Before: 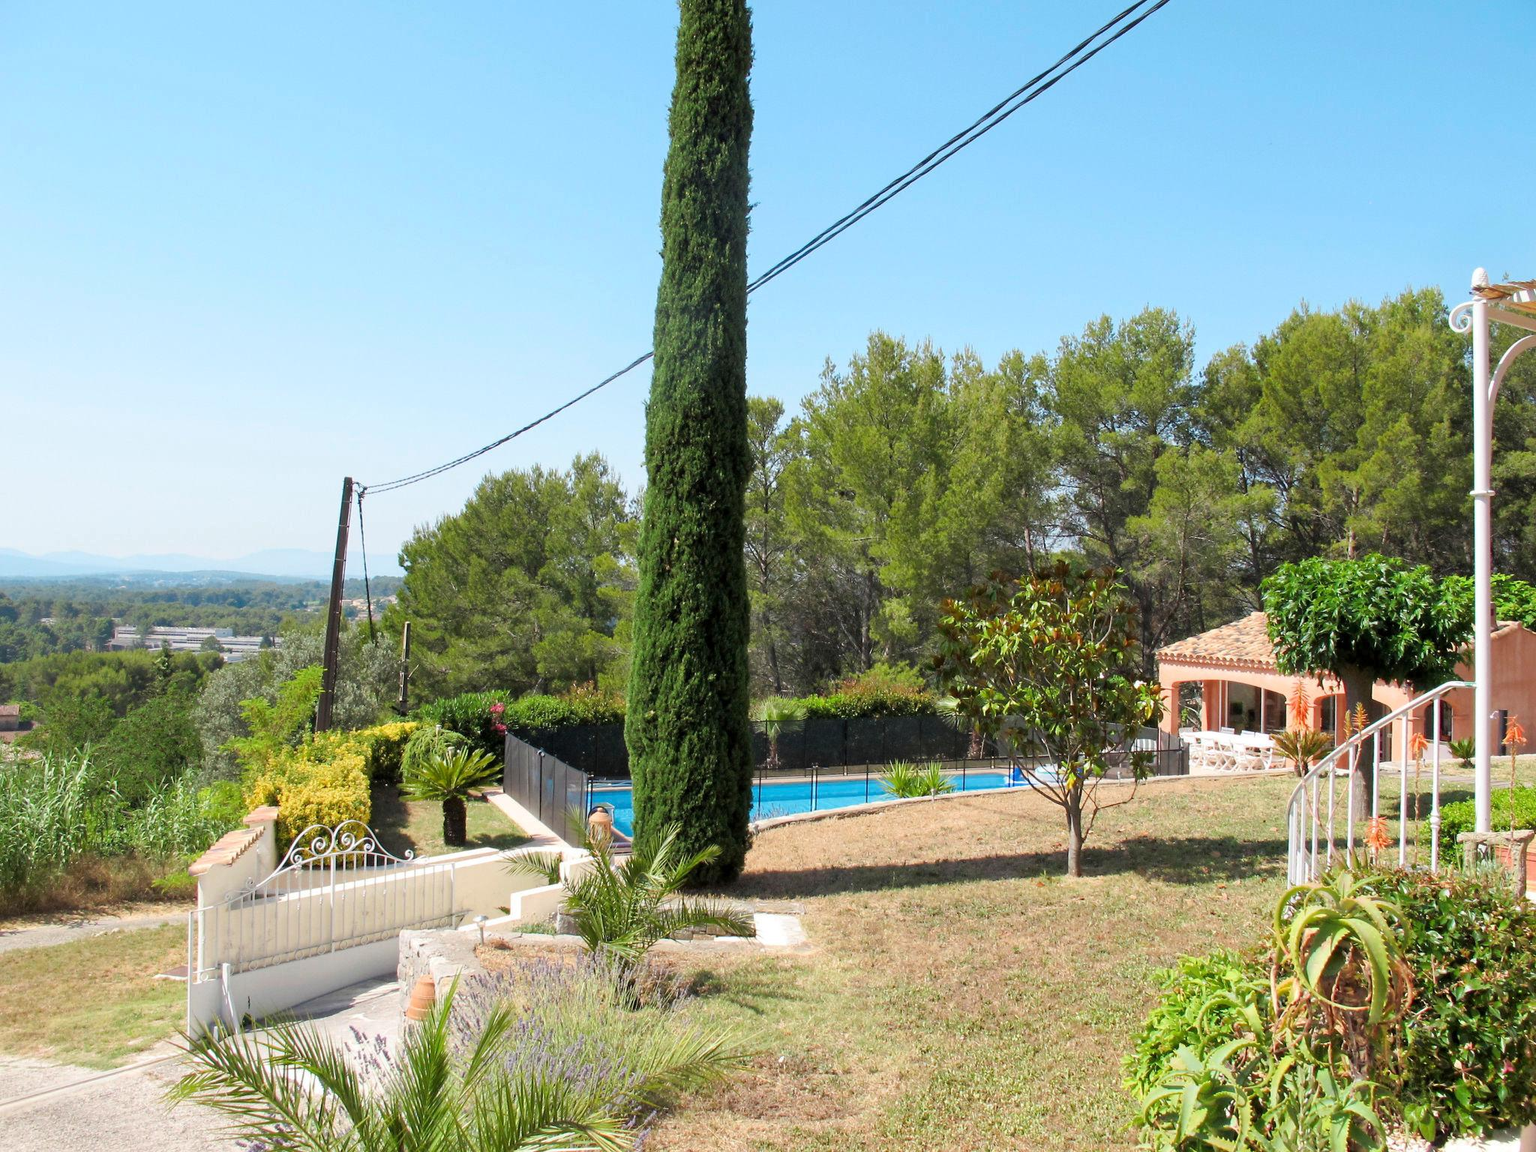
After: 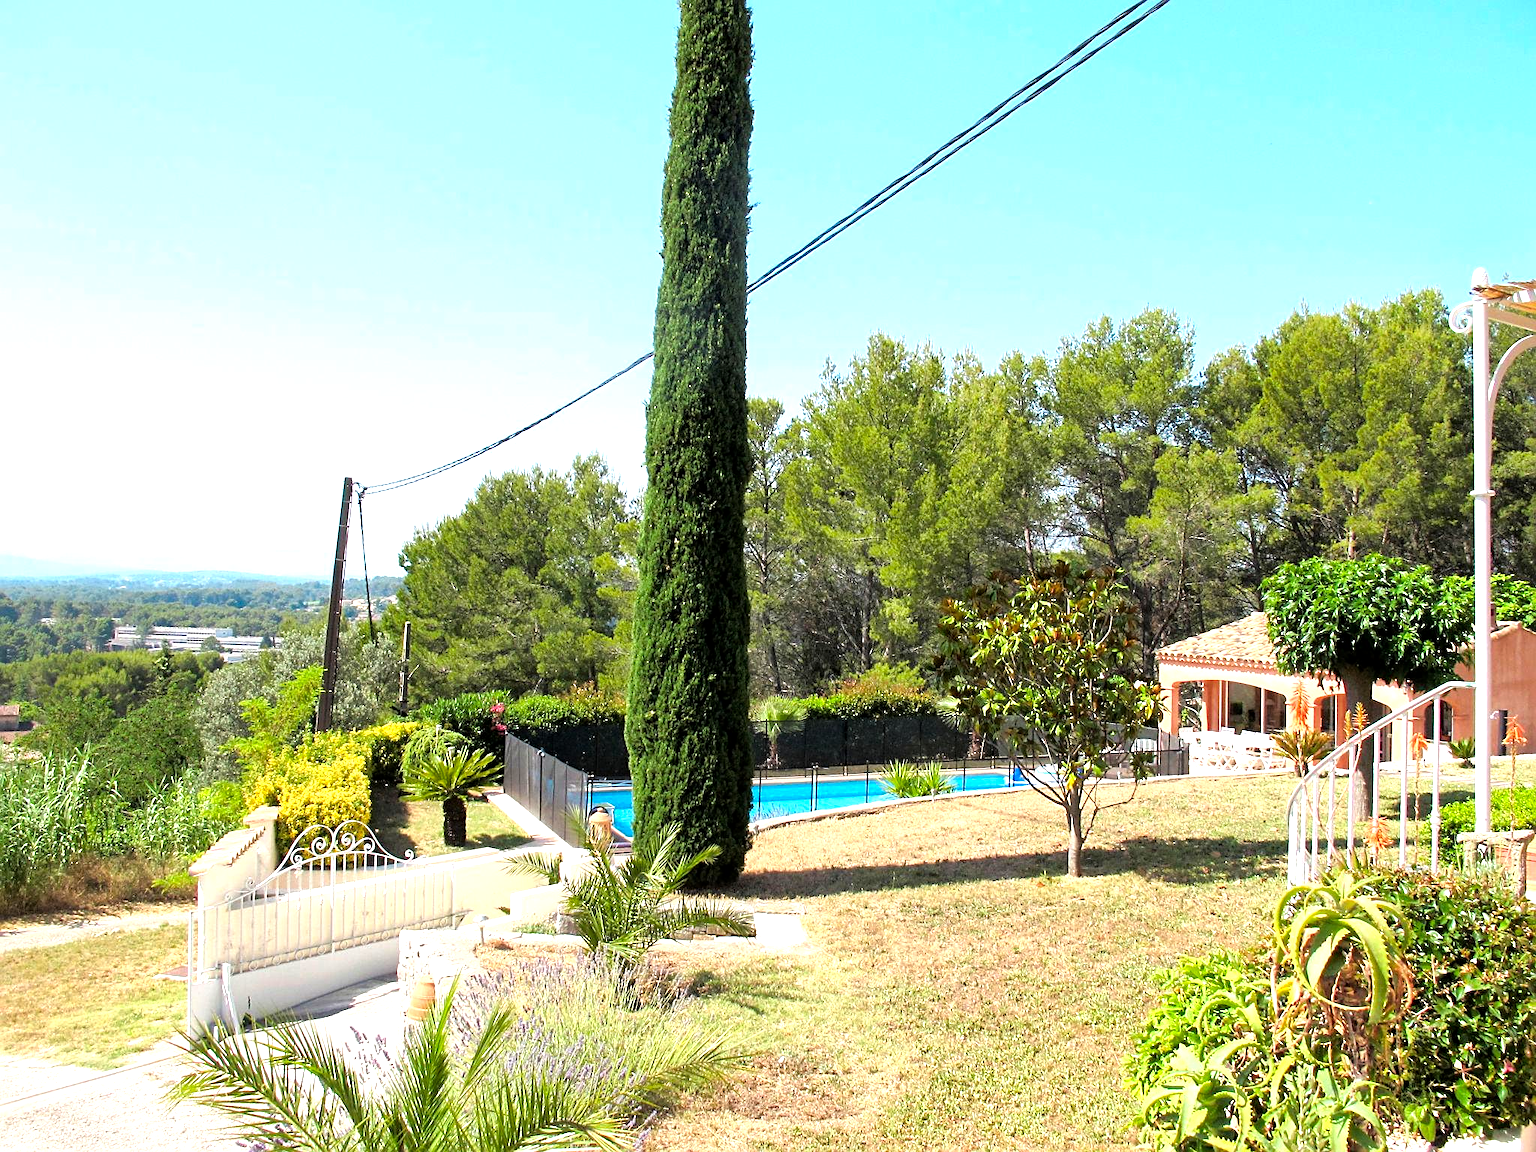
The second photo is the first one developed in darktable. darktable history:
tone equalizer: -8 EV -0.717 EV, -7 EV -0.69 EV, -6 EV -0.57 EV, -5 EV -0.41 EV, -3 EV 0.395 EV, -2 EV 0.6 EV, -1 EV 0.699 EV, +0 EV 0.76 EV
local contrast: mode bilateral grid, contrast 21, coarseness 49, detail 120%, midtone range 0.2
sharpen: on, module defaults
color balance rgb: perceptual saturation grading › global saturation 0.021%, global vibrance 27.067%
